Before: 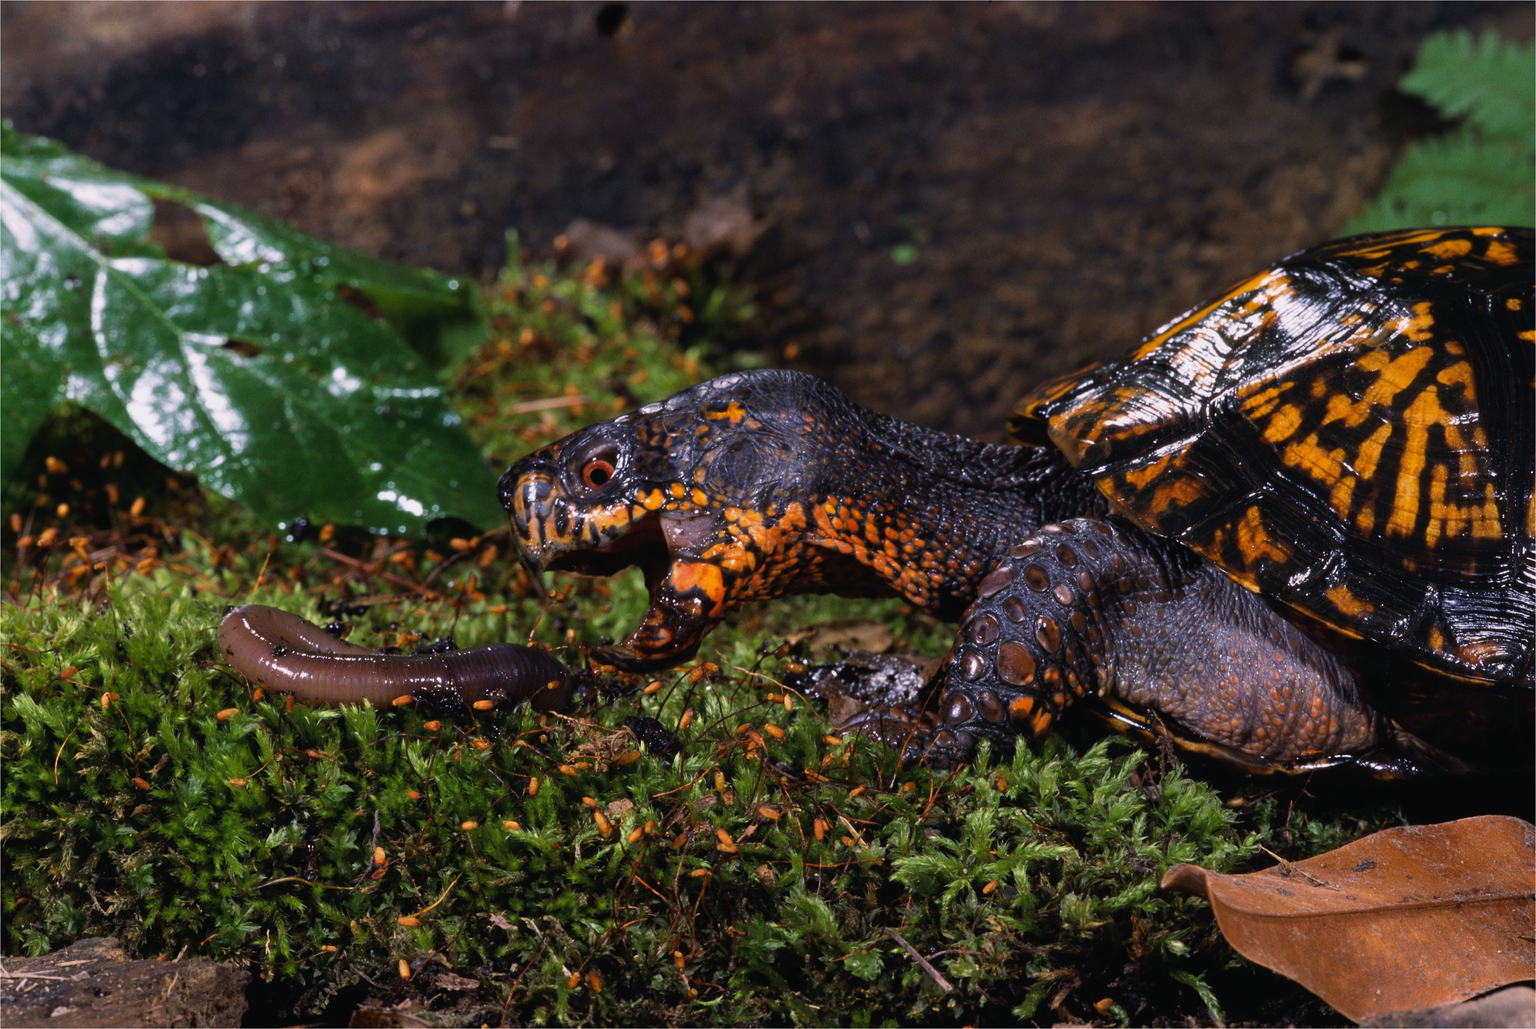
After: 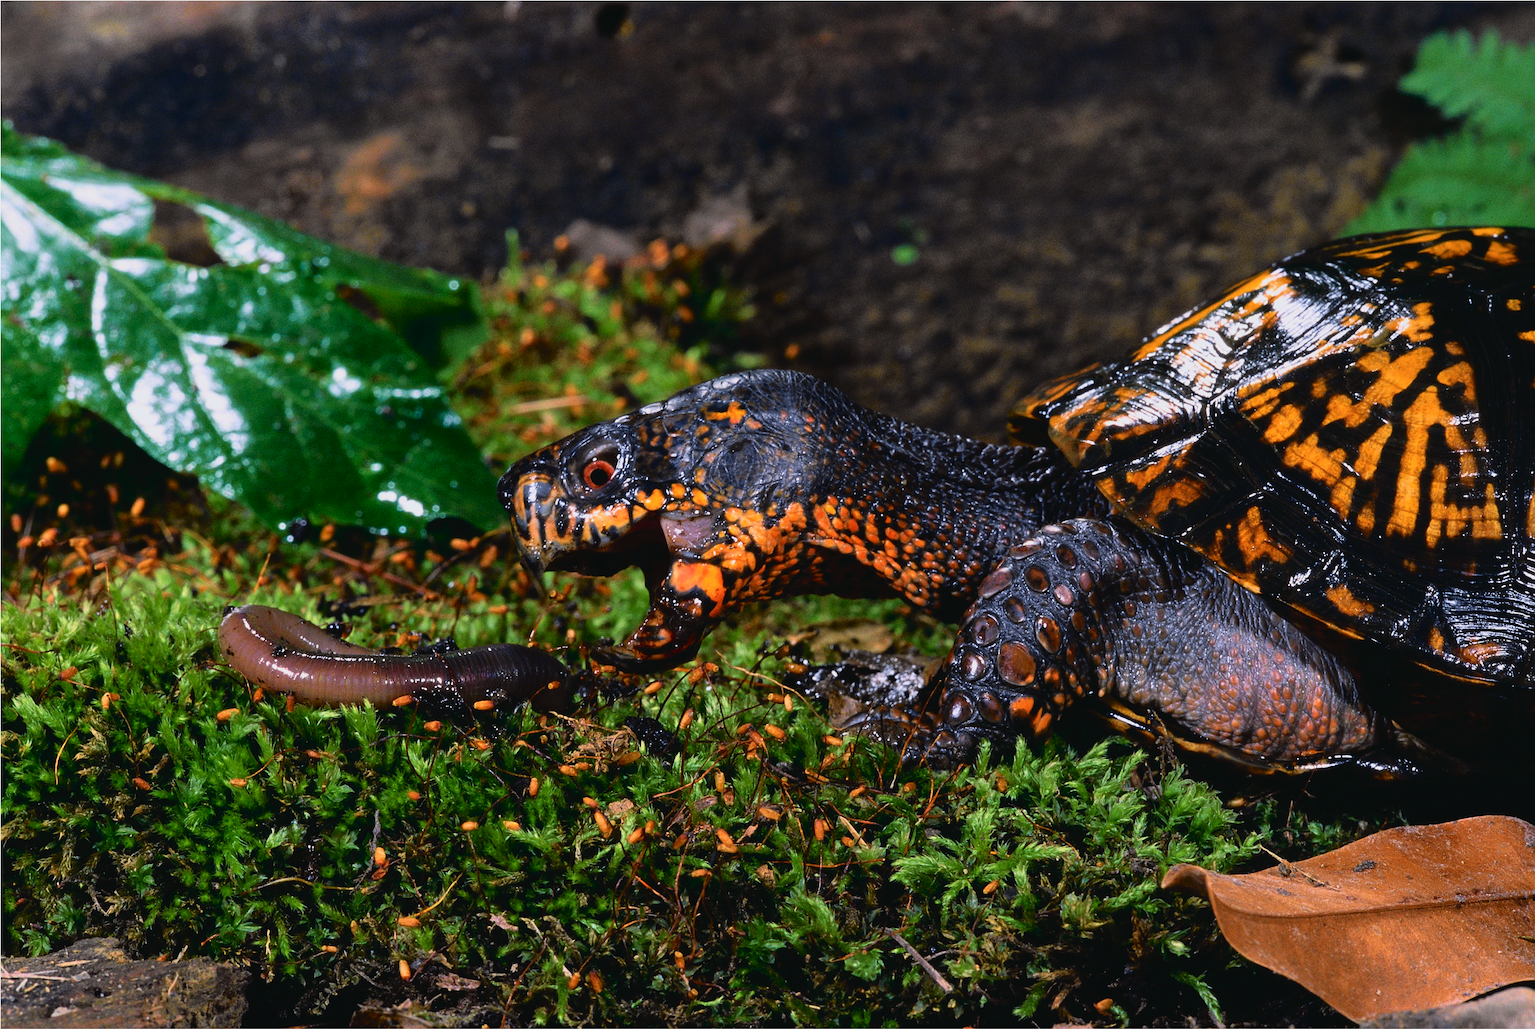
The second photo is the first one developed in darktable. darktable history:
tone curve: curves: ch0 [(0, 0.022) (0.114, 0.088) (0.282, 0.316) (0.446, 0.511) (0.613, 0.693) (0.786, 0.843) (0.999, 0.949)]; ch1 [(0, 0) (0.395, 0.343) (0.463, 0.427) (0.486, 0.474) (0.503, 0.5) (0.535, 0.522) (0.555, 0.566) (0.594, 0.614) (0.755, 0.793) (1, 1)]; ch2 [(0, 0) (0.369, 0.388) (0.449, 0.431) (0.501, 0.5) (0.528, 0.517) (0.561, 0.59) (0.612, 0.646) (0.697, 0.721) (1, 1)], color space Lab, independent channels, preserve colors none
sharpen: on, module defaults
